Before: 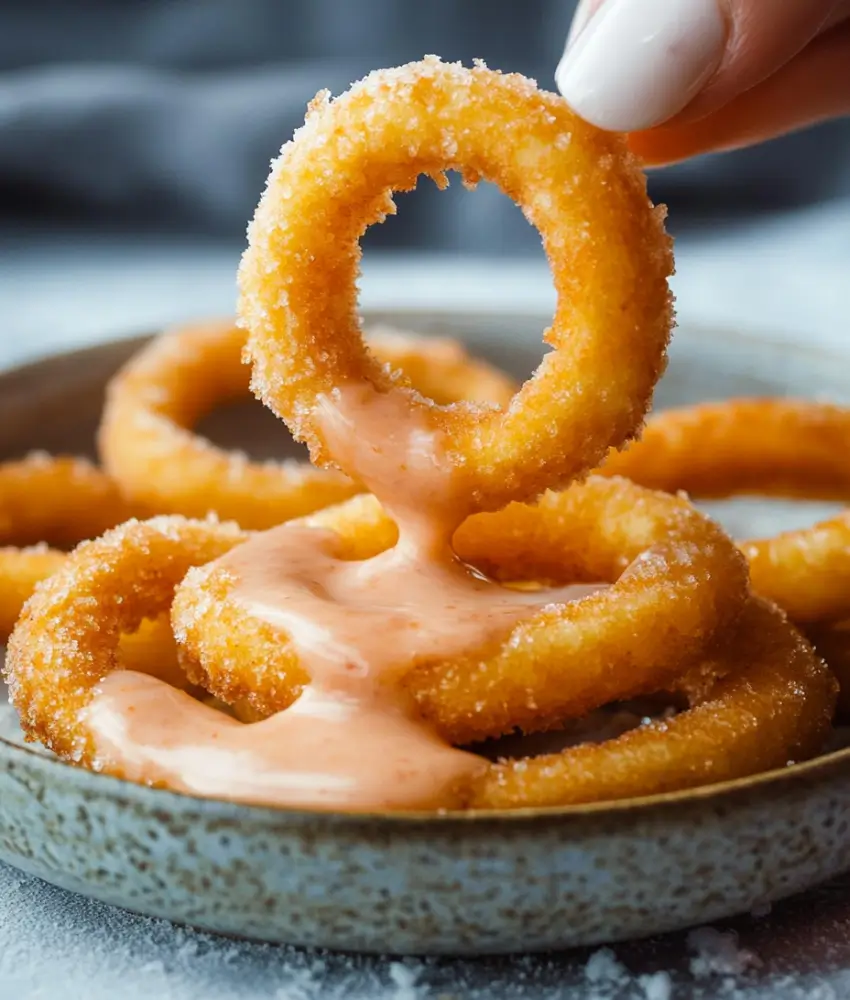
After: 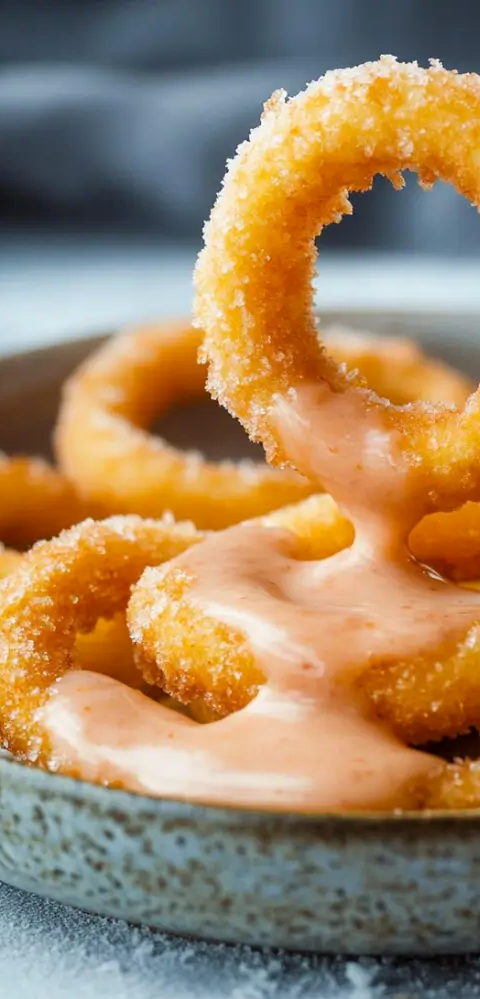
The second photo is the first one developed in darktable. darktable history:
exposure: black level correction 0.001, exposure 0.016 EV, compensate highlight preservation false
crop: left 5.262%, right 38.168%
